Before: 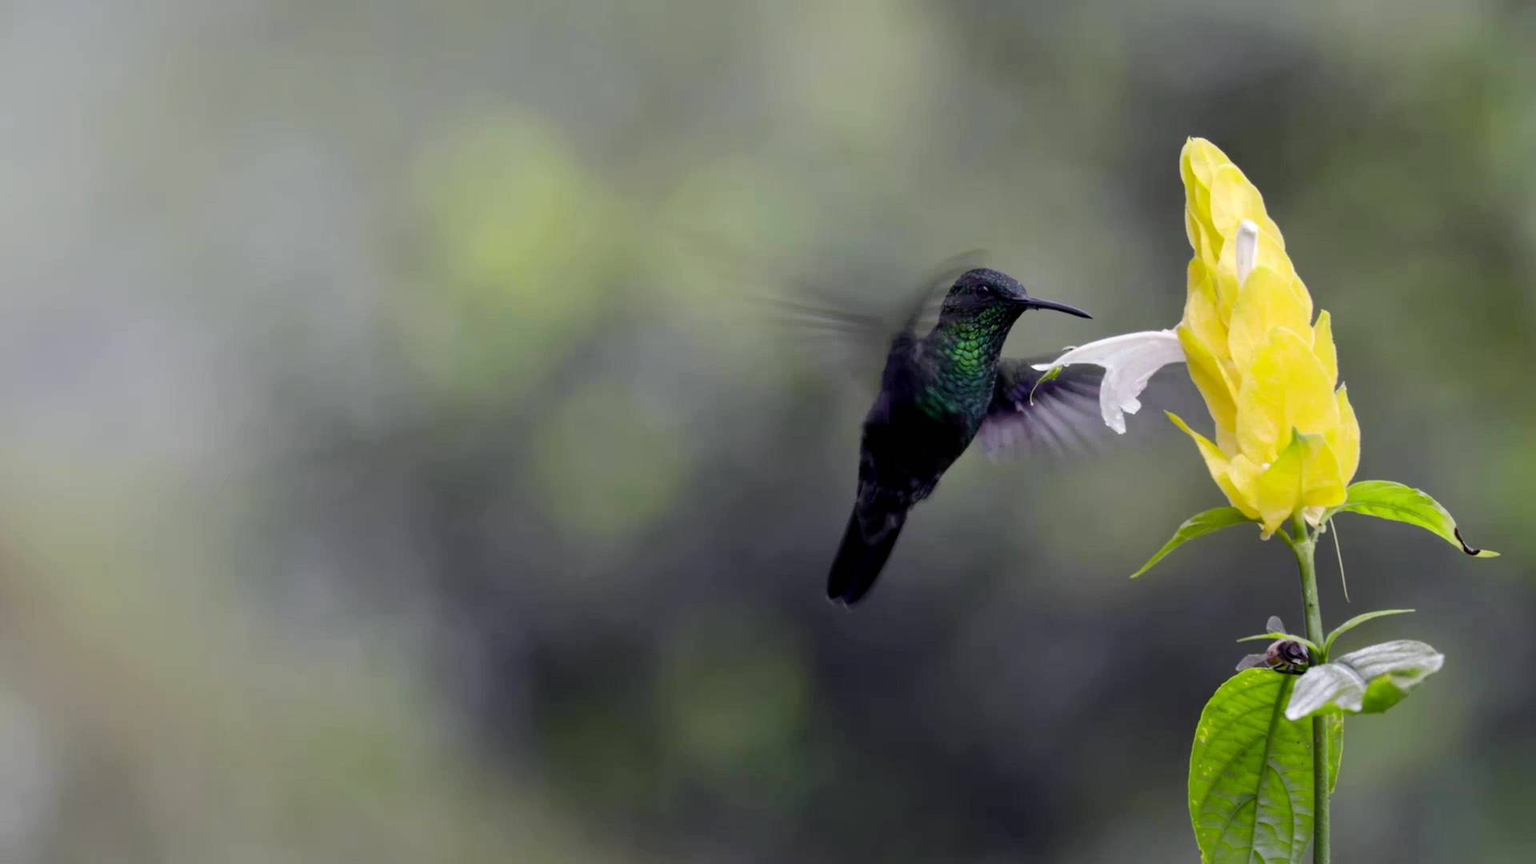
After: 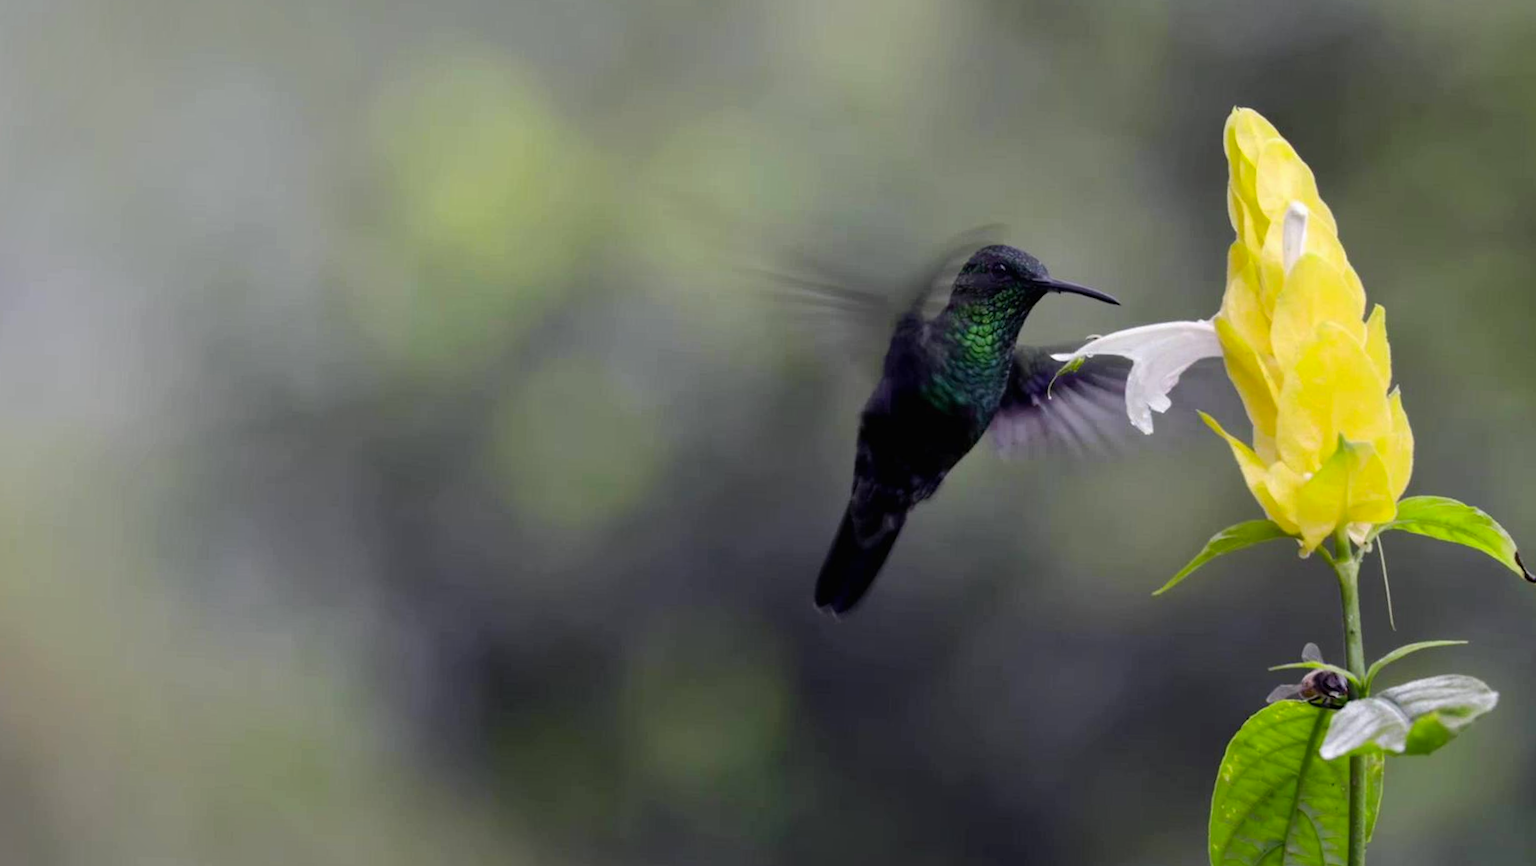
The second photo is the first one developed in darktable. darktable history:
contrast brightness saturation: contrast -0.013, brightness -0.008, saturation 0.028
crop and rotate: angle -2°, left 3.156%, top 3.836%, right 1.461%, bottom 0.526%
vignetting: fall-off start 99.5%, fall-off radius 70.52%, saturation -0.018, width/height ratio 1.173
